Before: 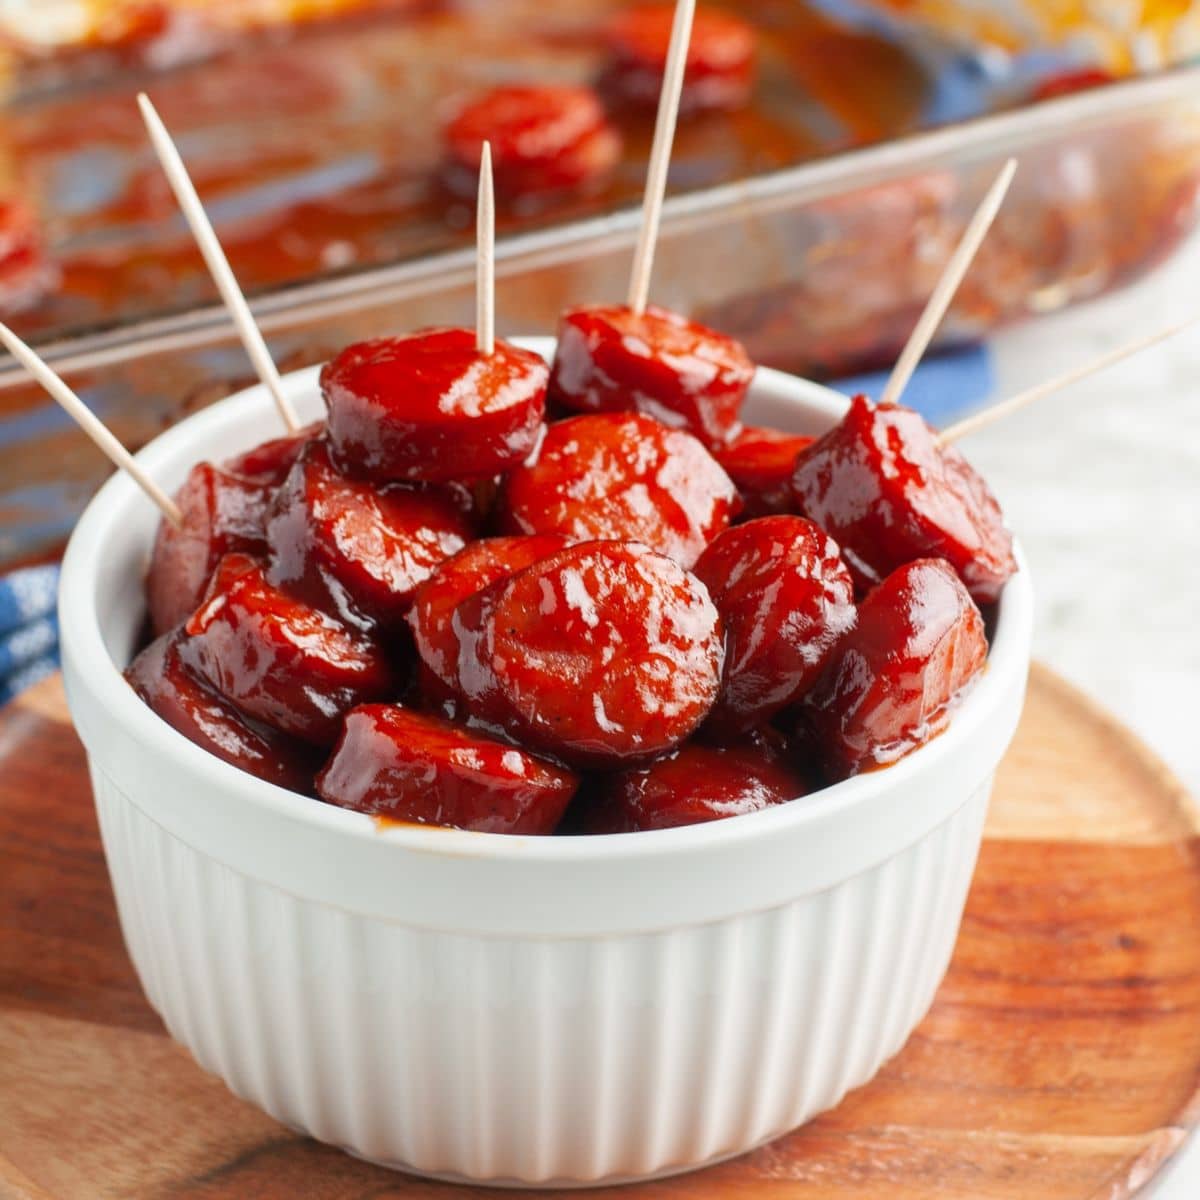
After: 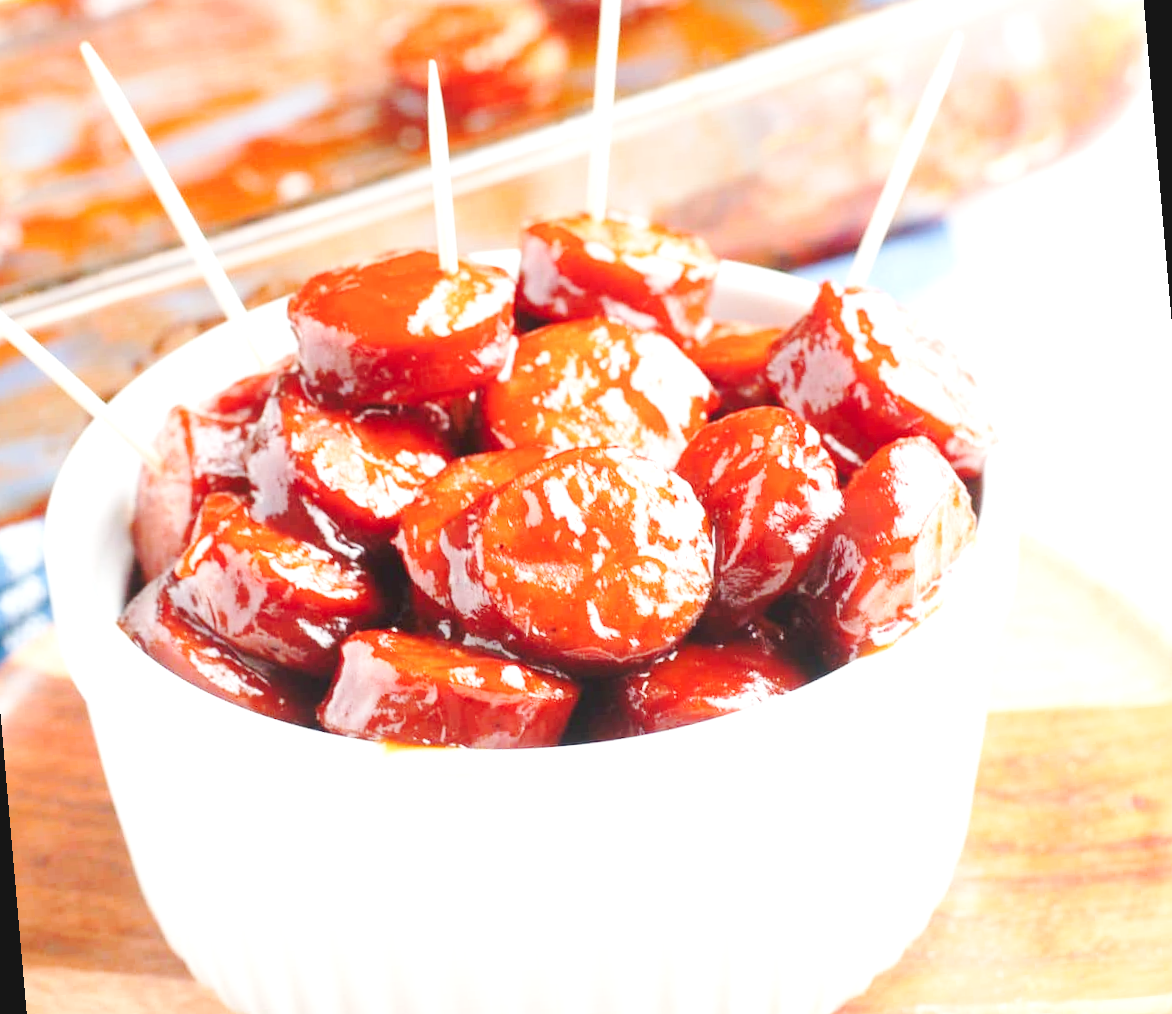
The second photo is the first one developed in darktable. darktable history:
rotate and perspective: rotation -5°, crop left 0.05, crop right 0.952, crop top 0.11, crop bottom 0.89
exposure: black level correction 0, exposure 1.173 EV, compensate exposure bias true, compensate highlight preservation false
base curve: curves: ch0 [(0, 0.007) (0.028, 0.063) (0.121, 0.311) (0.46, 0.743) (0.859, 0.957) (1, 1)], preserve colors none
